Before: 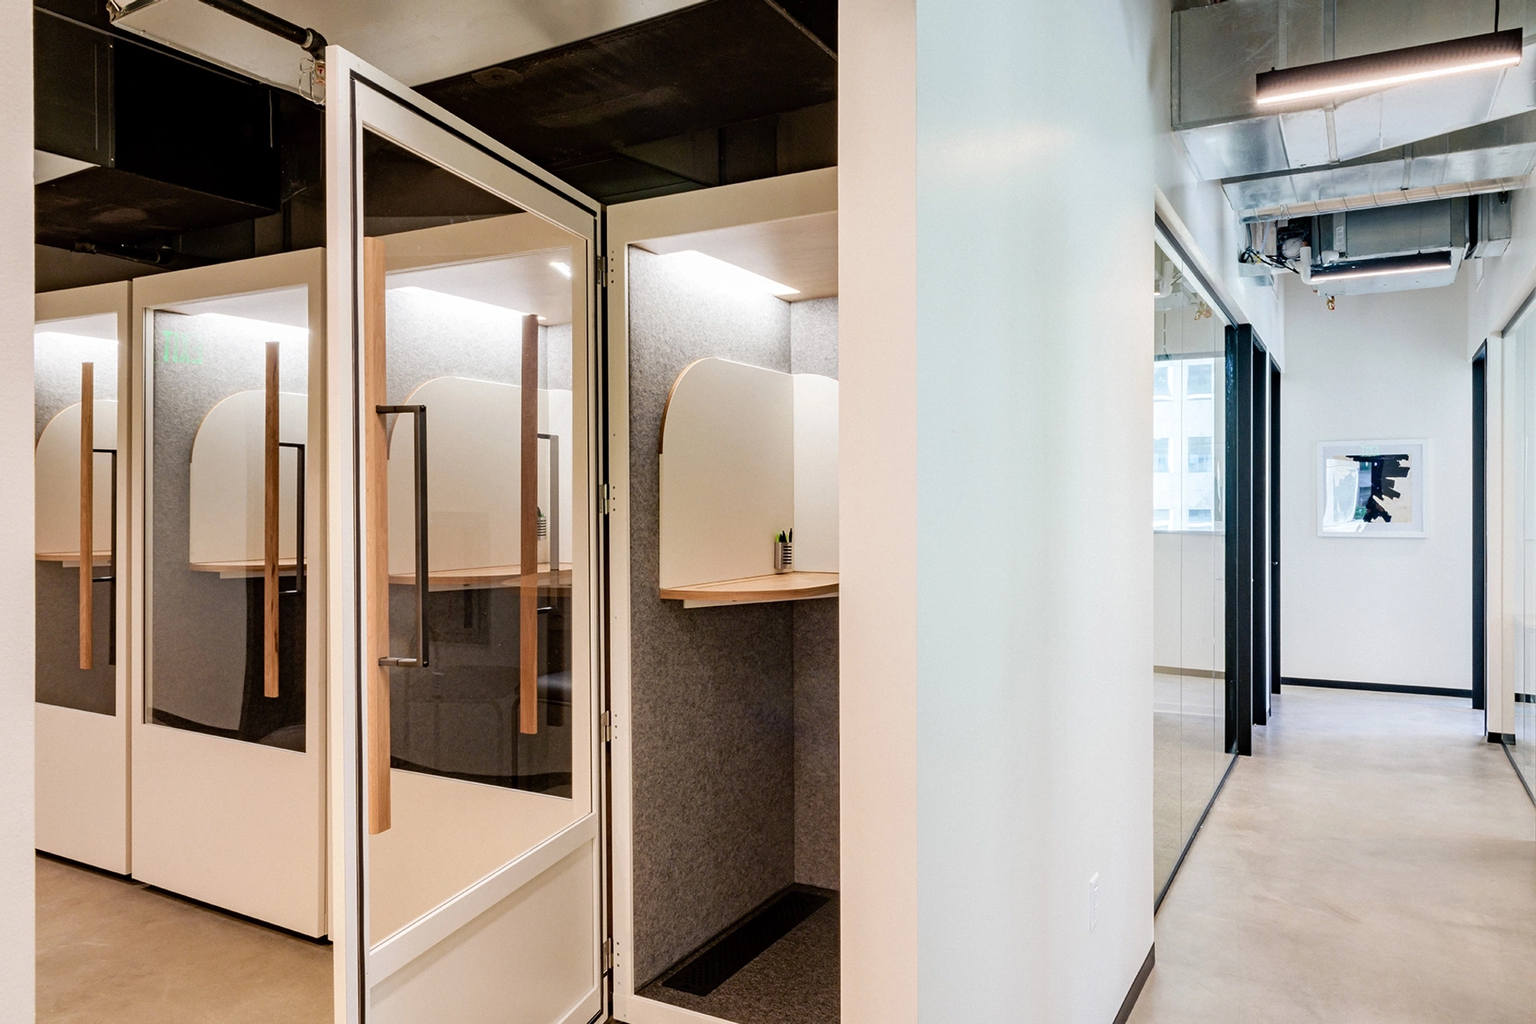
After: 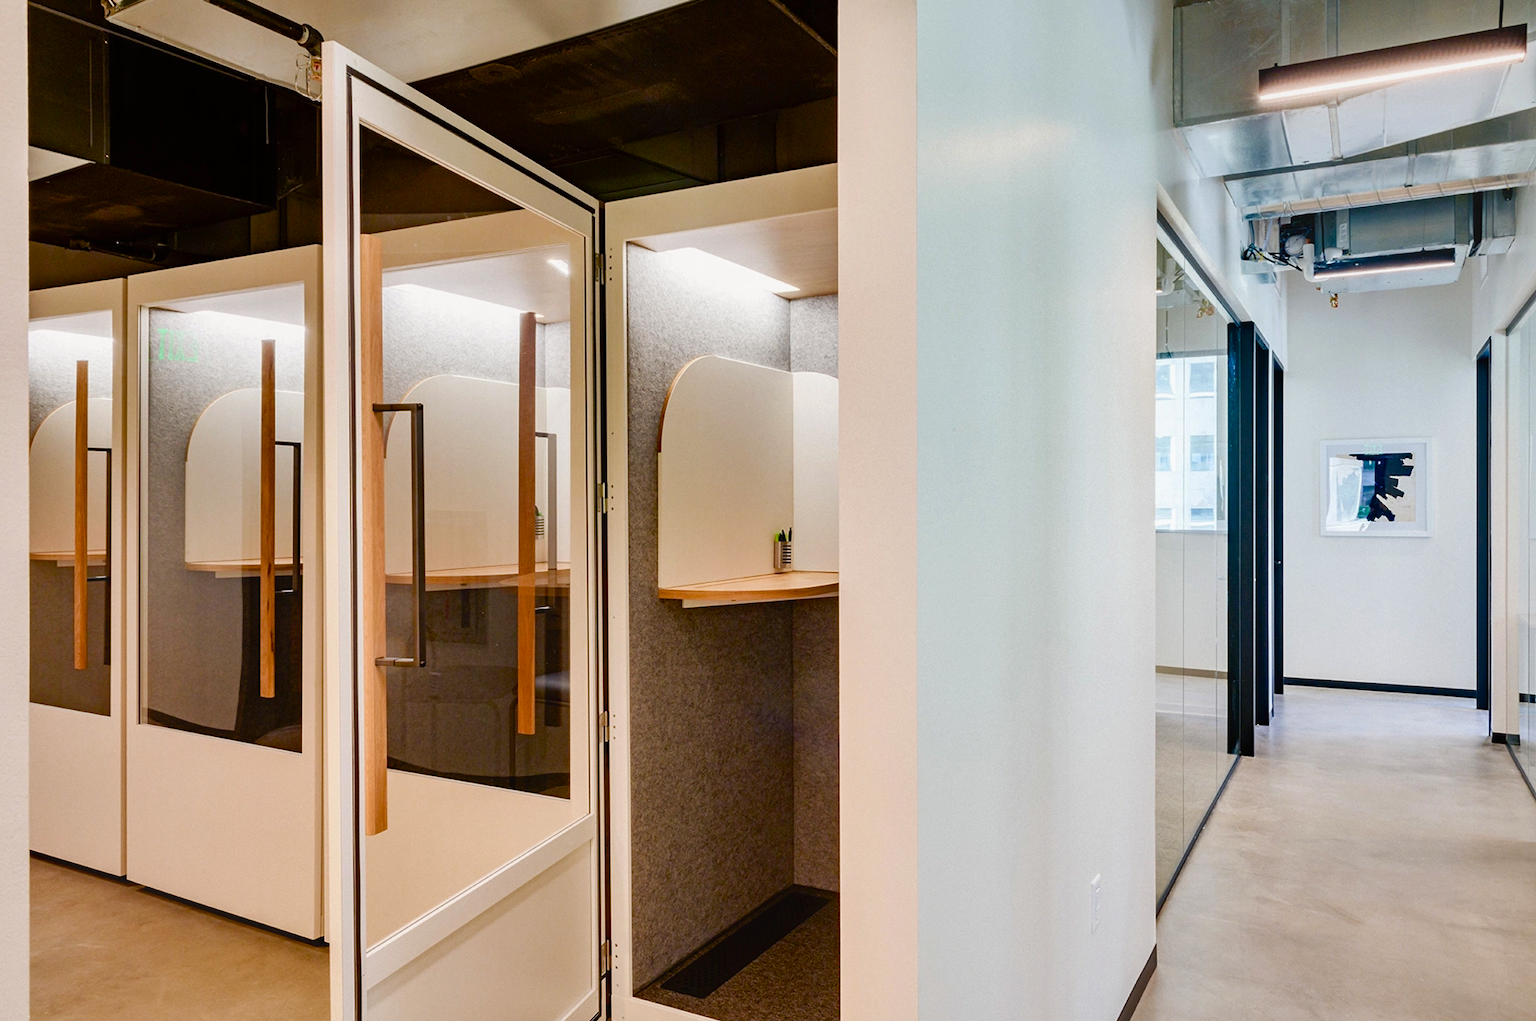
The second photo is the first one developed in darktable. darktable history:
shadows and highlights: shadows 5, soften with gaussian
color balance rgb: perceptual saturation grading › global saturation 20%, perceptual saturation grading › highlights -25%, perceptual saturation grading › shadows 50%
crop: left 0.434%, top 0.485%, right 0.244%, bottom 0.386%
contrast brightness saturation: contrast 0.04, saturation 0.16
contrast equalizer: octaves 7, y [[0.6 ×6], [0.55 ×6], [0 ×6], [0 ×6], [0 ×6]], mix -0.3
